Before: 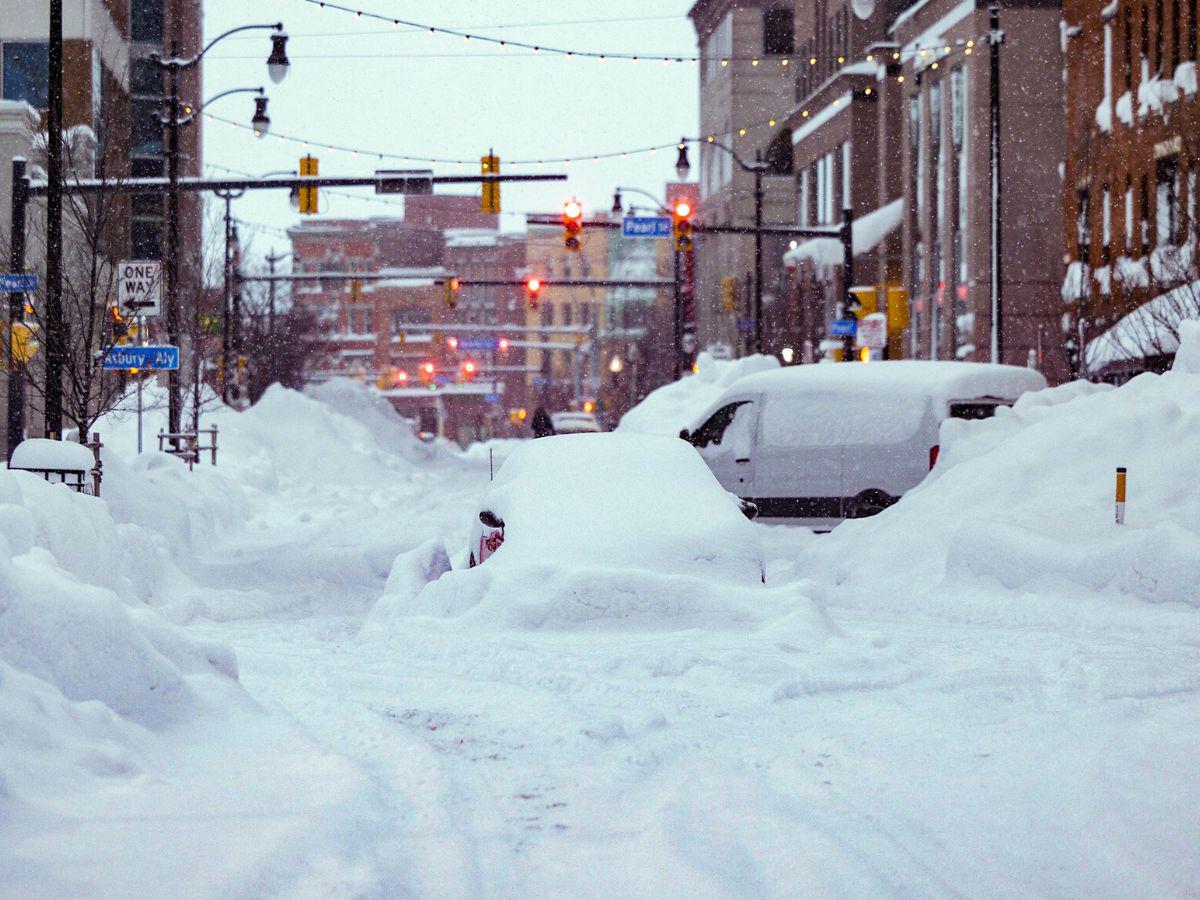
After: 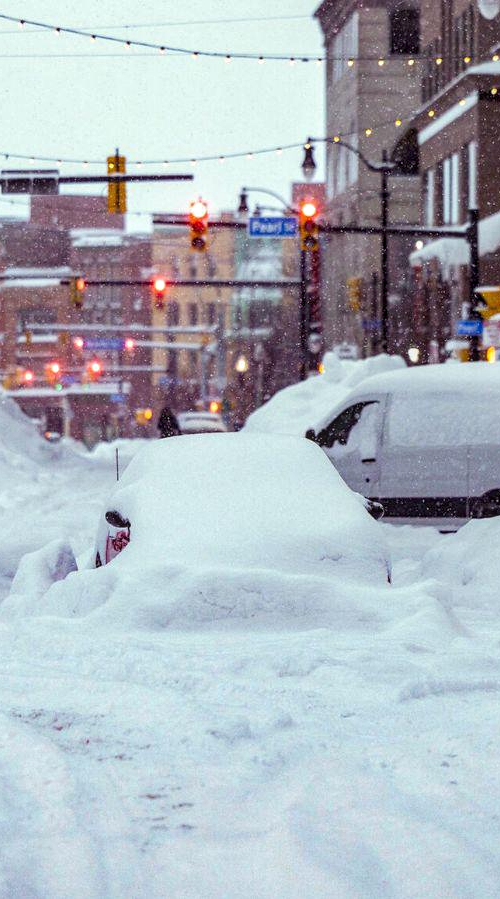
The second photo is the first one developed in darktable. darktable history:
local contrast: on, module defaults
crop: left 31.173%, right 27.118%
